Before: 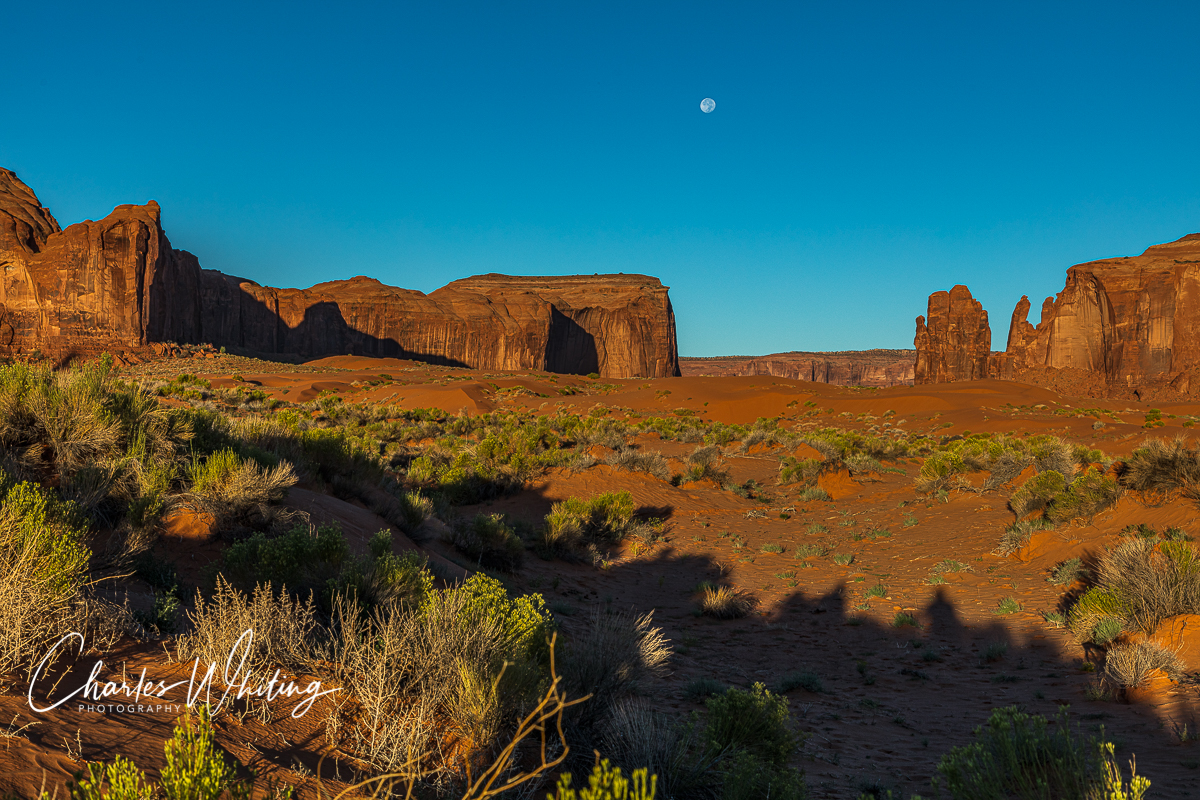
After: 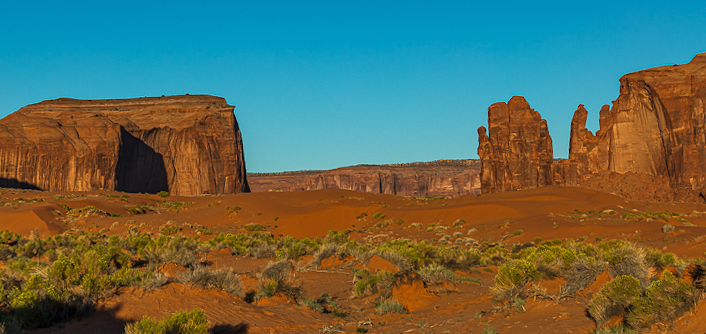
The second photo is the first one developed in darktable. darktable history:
crop: left 36.005%, top 18.293%, right 0.31%, bottom 38.444%
rotate and perspective: rotation -1.68°, lens shift (vertical) -0.146, crop left 0.049, crop right 0.912, crop top 0.032, crop bottom 0.96
